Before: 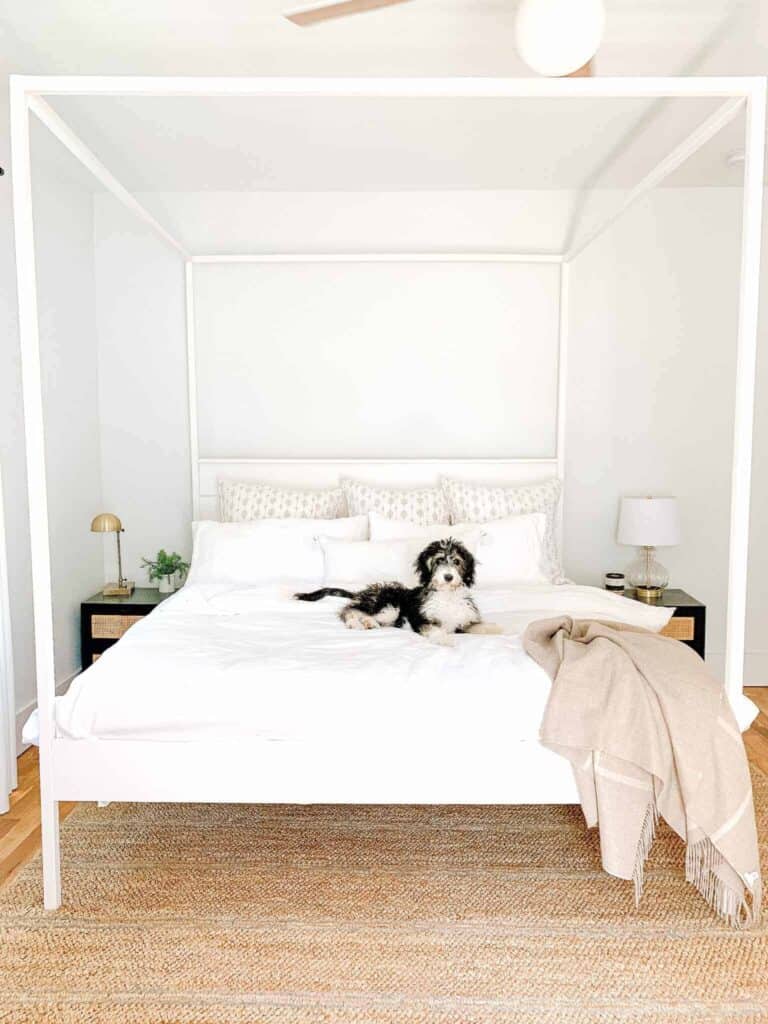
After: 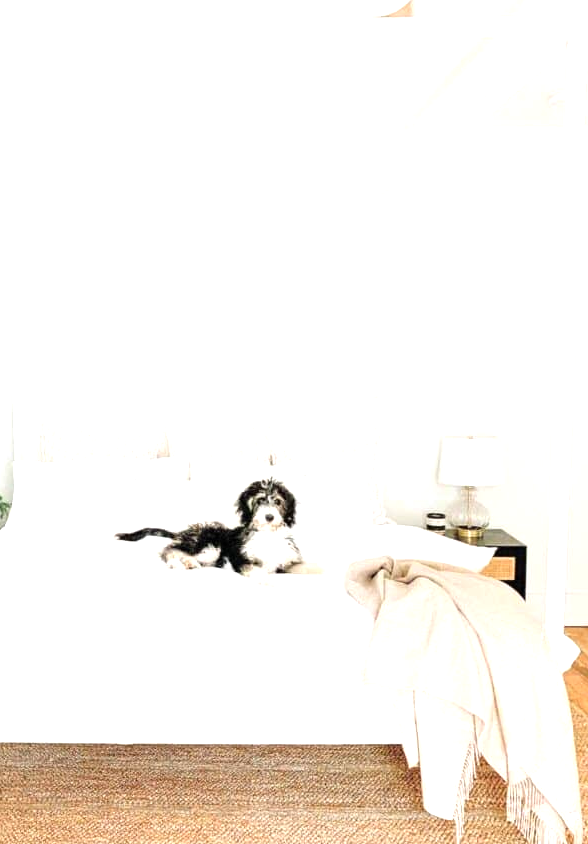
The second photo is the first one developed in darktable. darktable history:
exposure: black level correction 0, exposure 0.7 EV, compensate highlight preservation false
crop: left 23.357%, top 5.869%, bottom 11.685%
